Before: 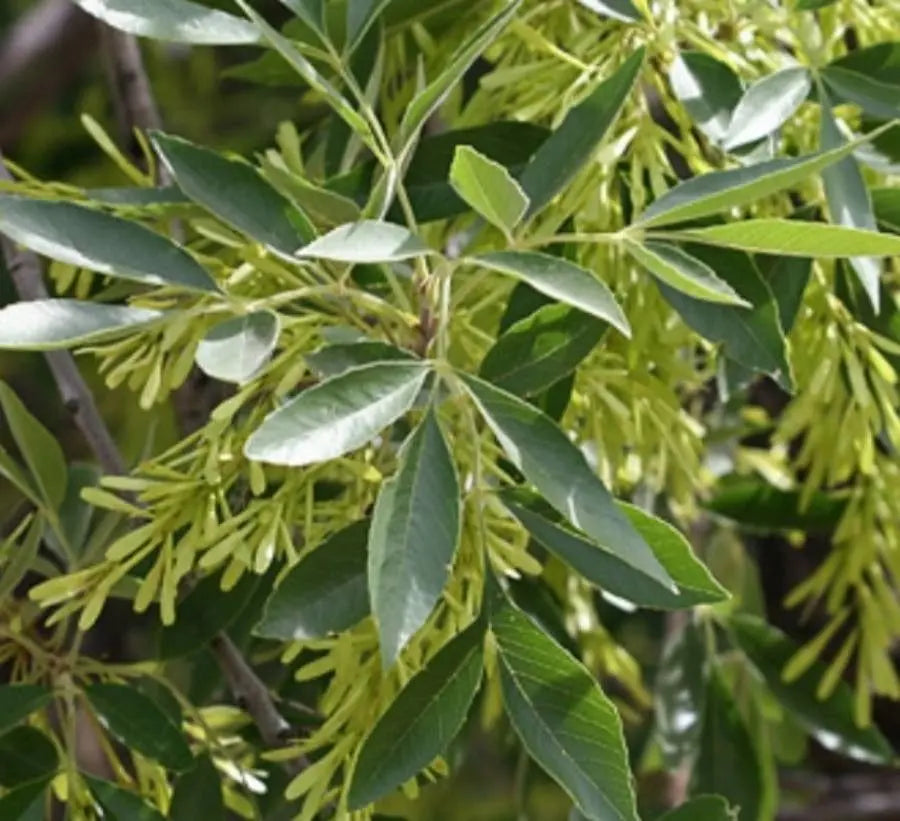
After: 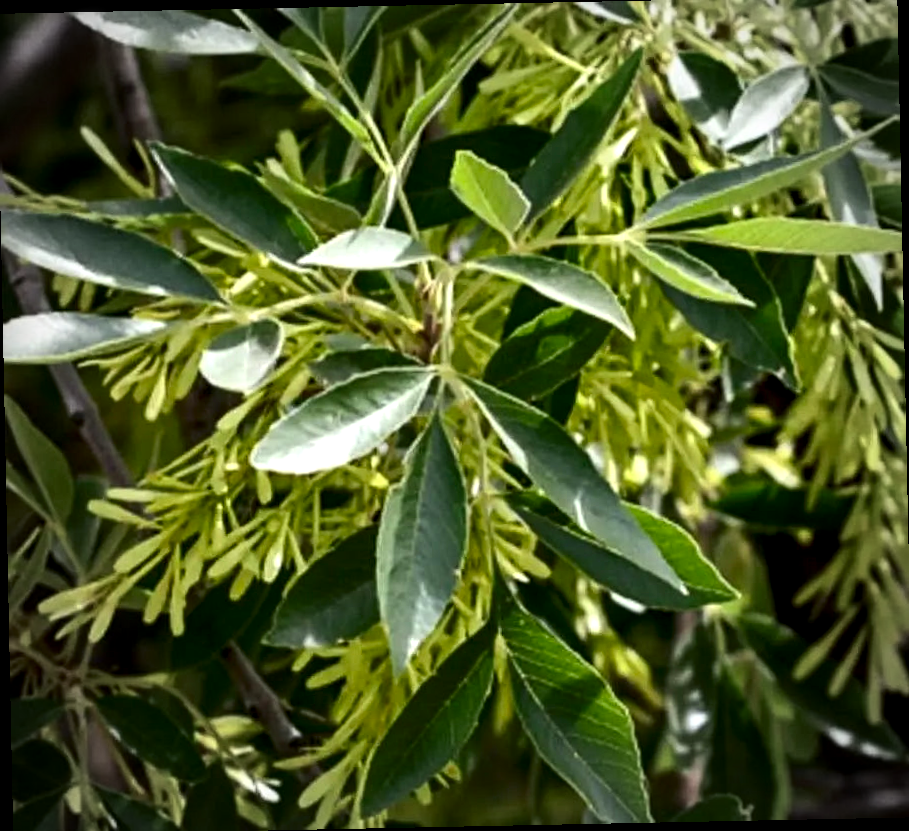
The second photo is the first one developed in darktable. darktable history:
crop: left 0.434%, top 0.485%, right 0.244%, bottom 0.386%
sharpen: radius 2.883, amount 0.868, threshold 47.523
tone equalizer: on, module defaults
contrast brightness saturation: contrast 0.19, brightness -0.11, saturation 0.21
rotate and perspective: rotation -1.17°, automatic cropping off
local contrast: detail 135%, midtone range 0.75
vignetting: fall-off start 71.74%
